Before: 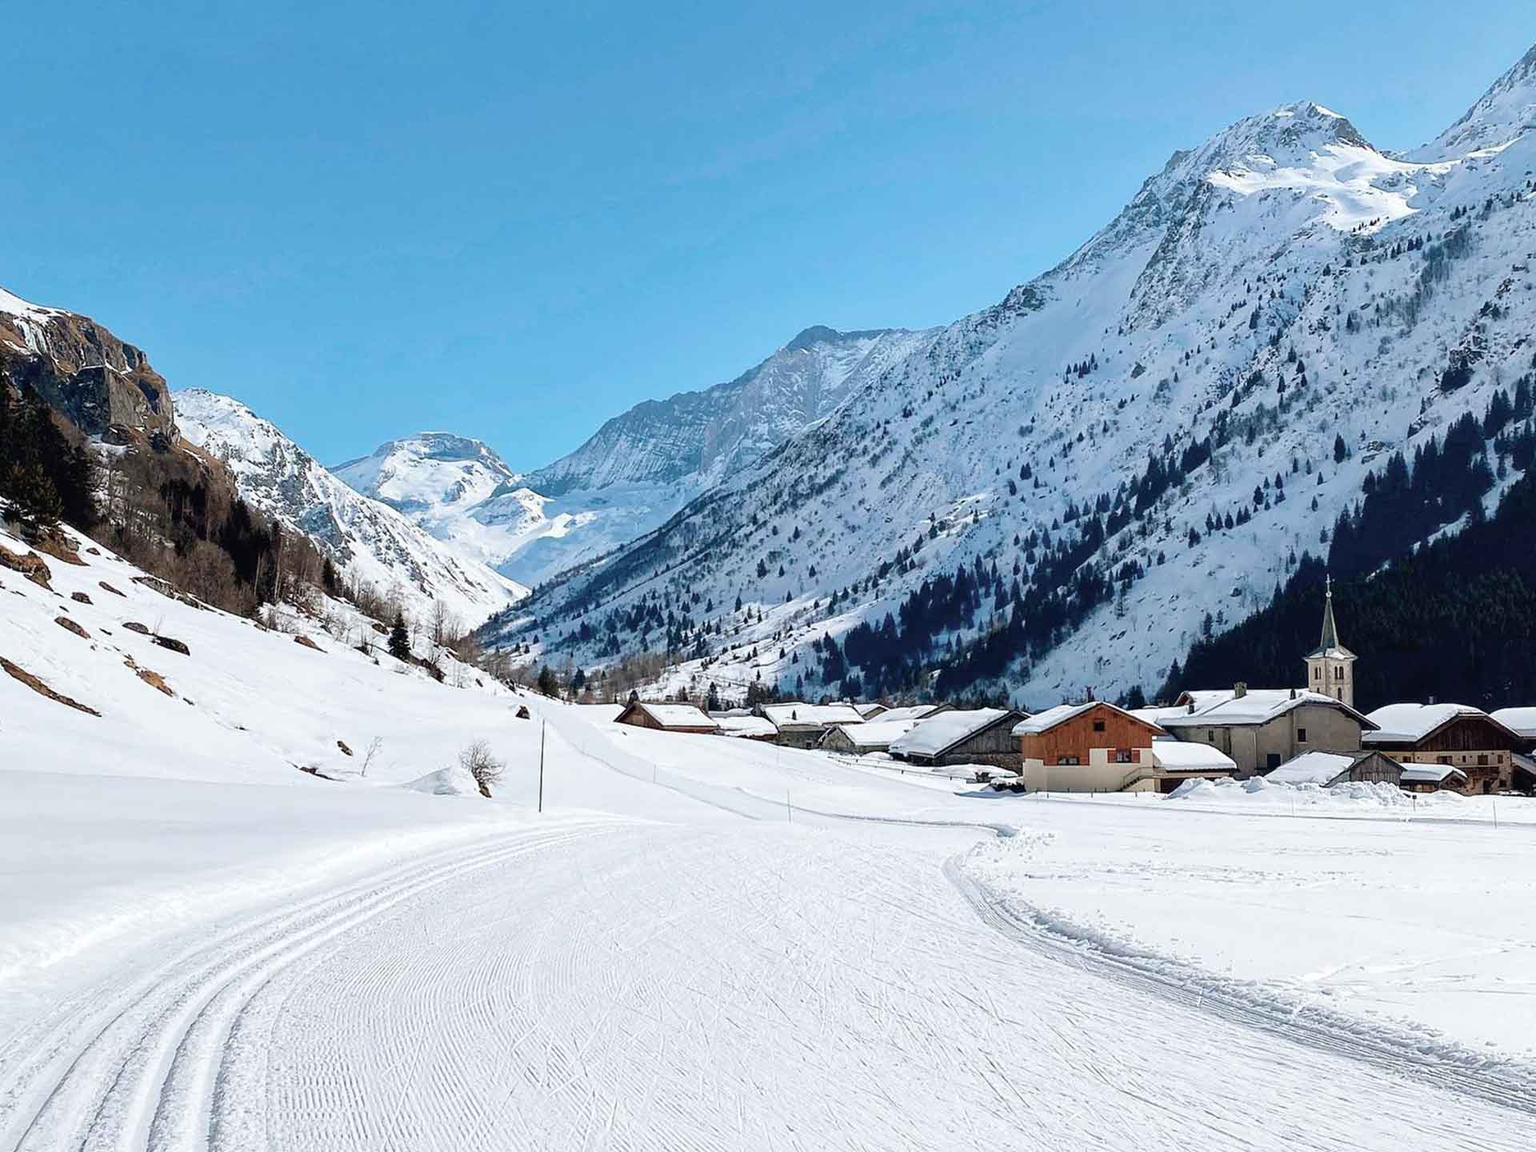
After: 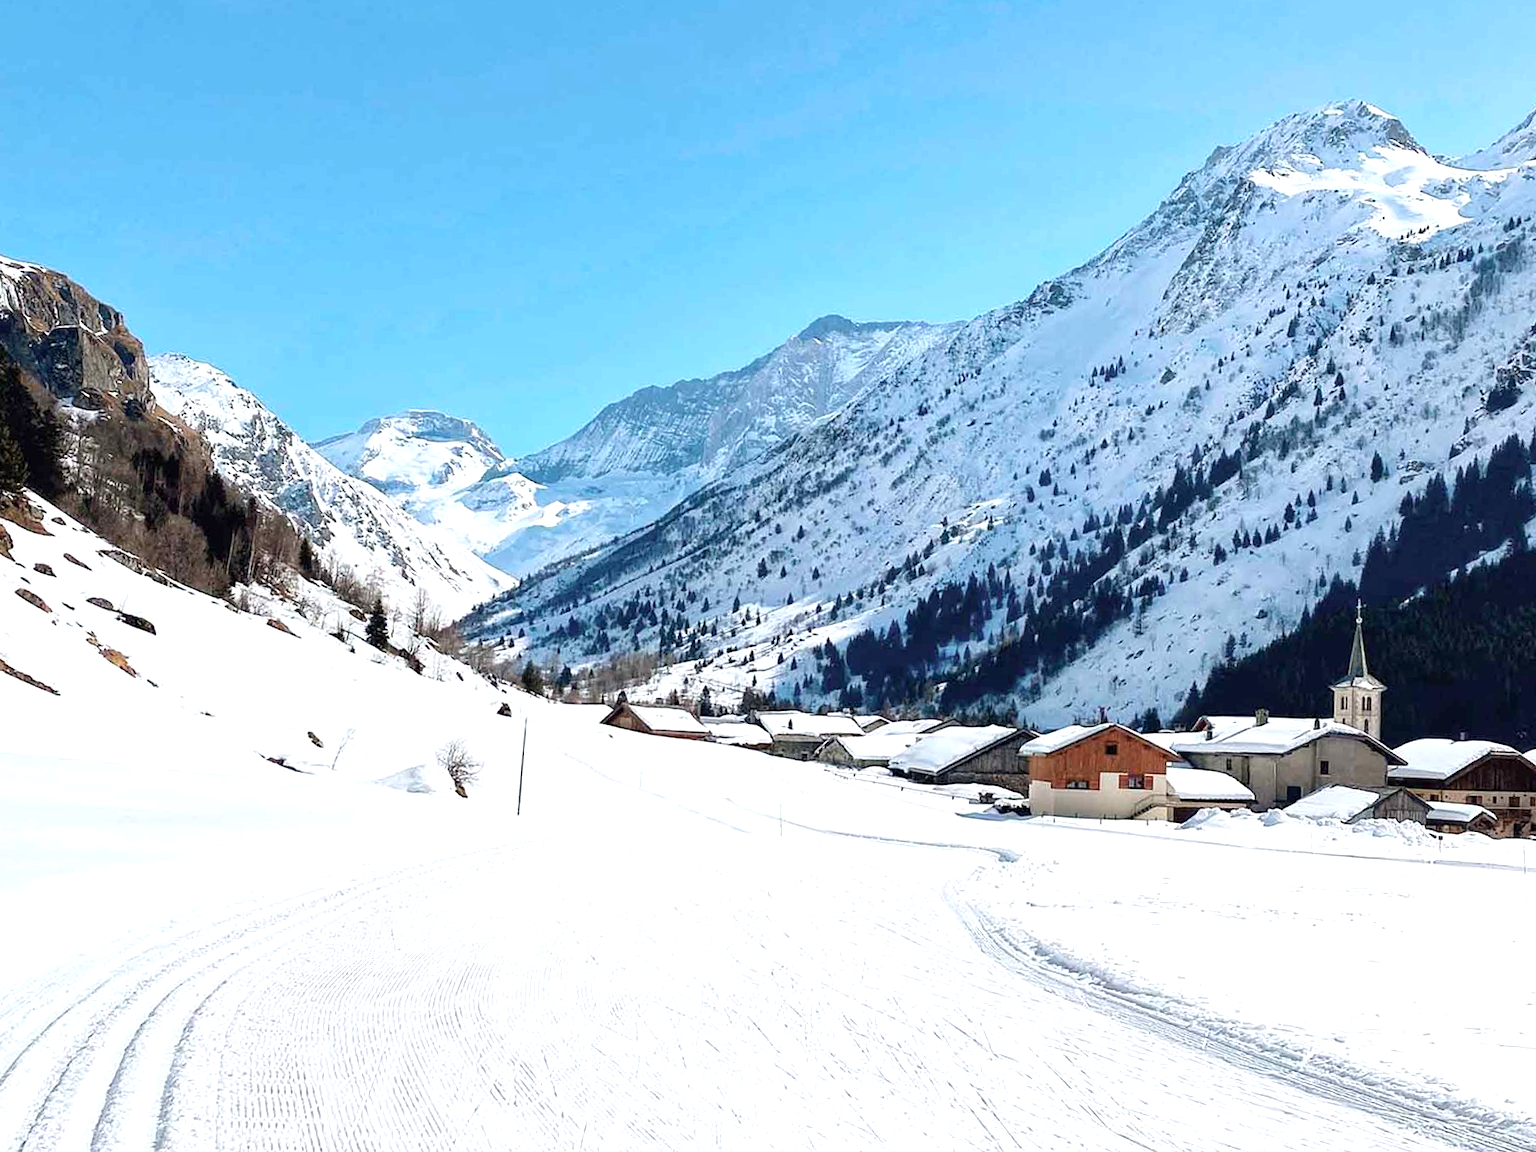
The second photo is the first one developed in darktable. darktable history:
crop and rotate: angle -2.38°
exposure: black level correction 0.001, exposure 0.5 EV, compensate exposure bias true, compensate highlight preservation false
